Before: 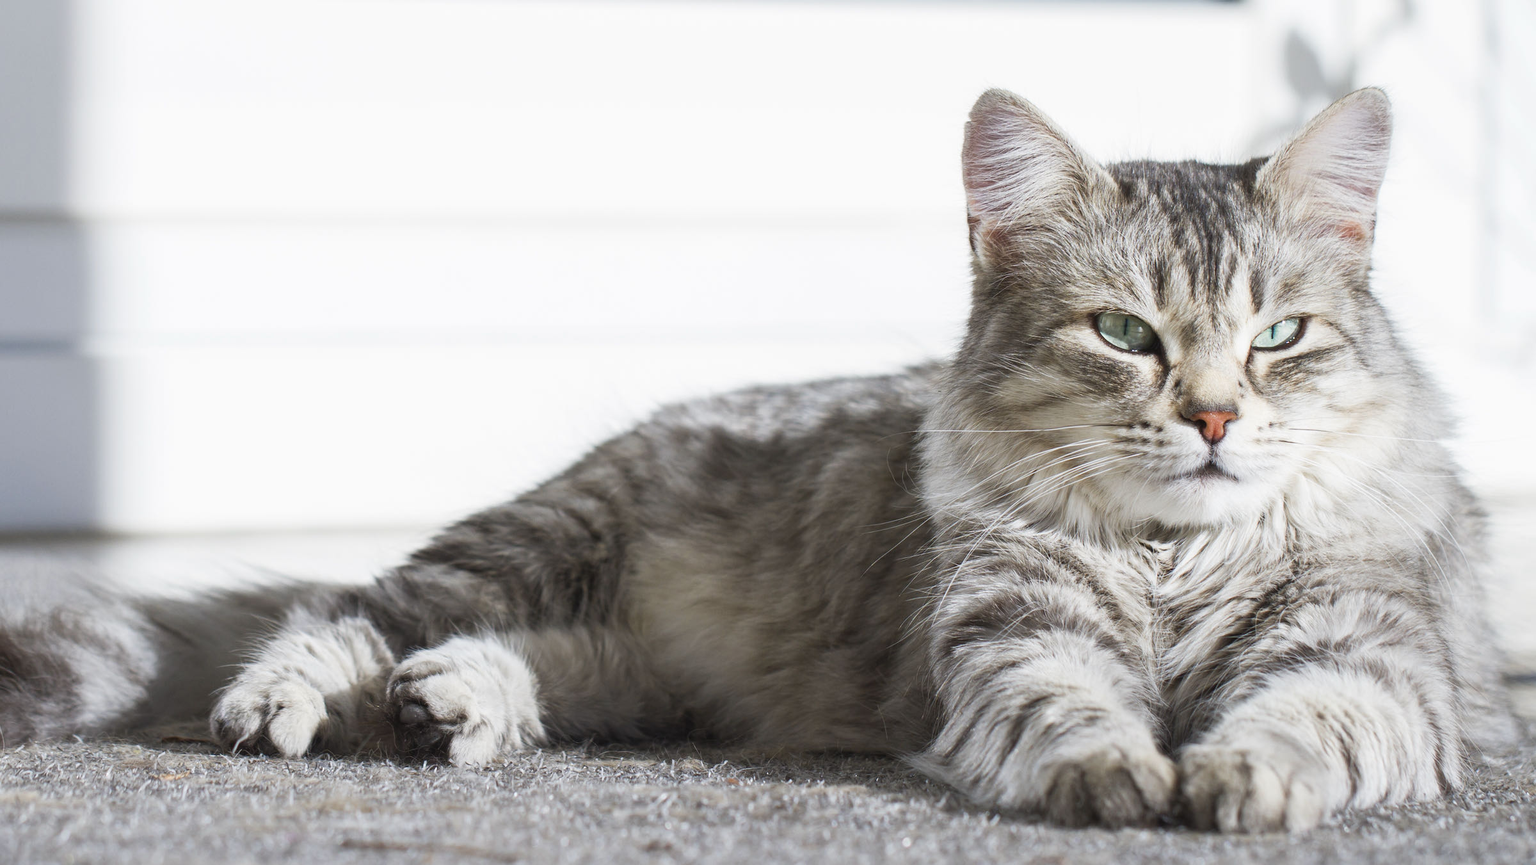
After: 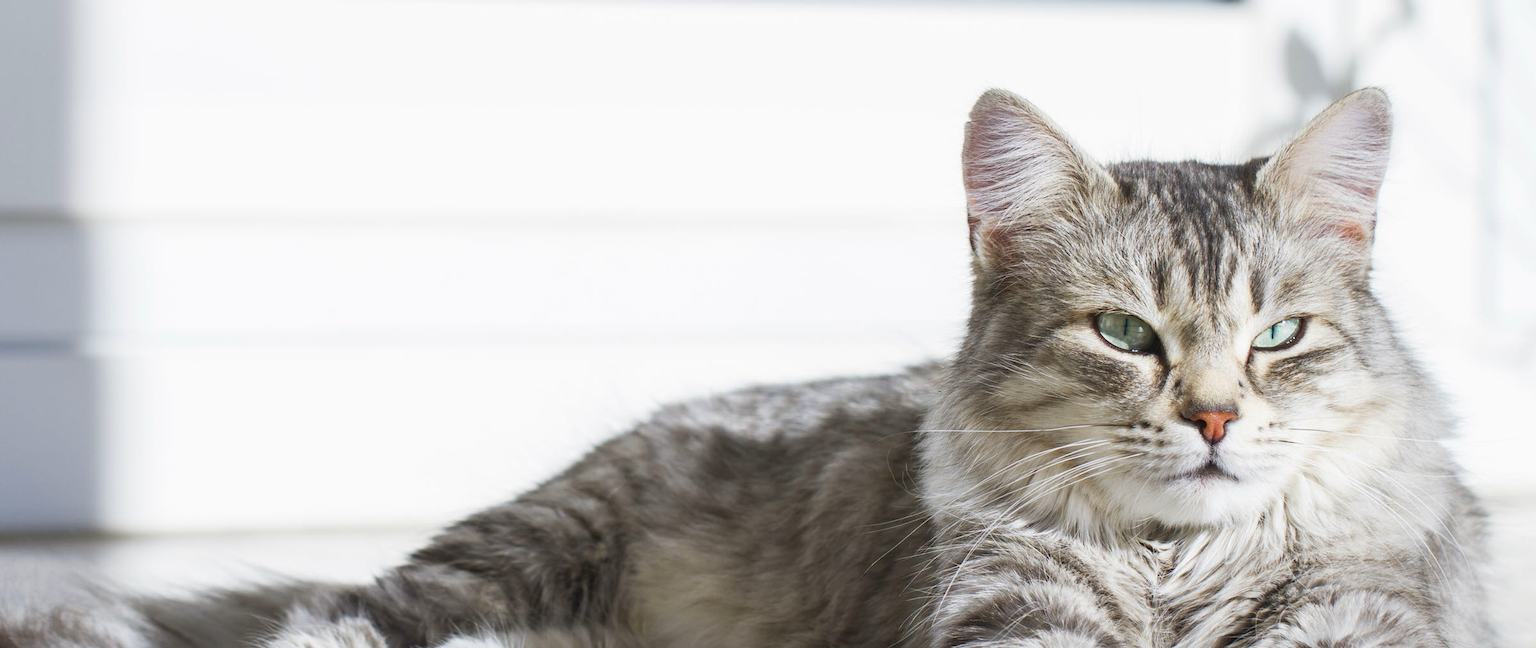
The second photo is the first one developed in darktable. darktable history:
crop: bottom 24.988%
color balance rgb: perceptual saturation grading › global saturation 10%, global vibrance 20%
